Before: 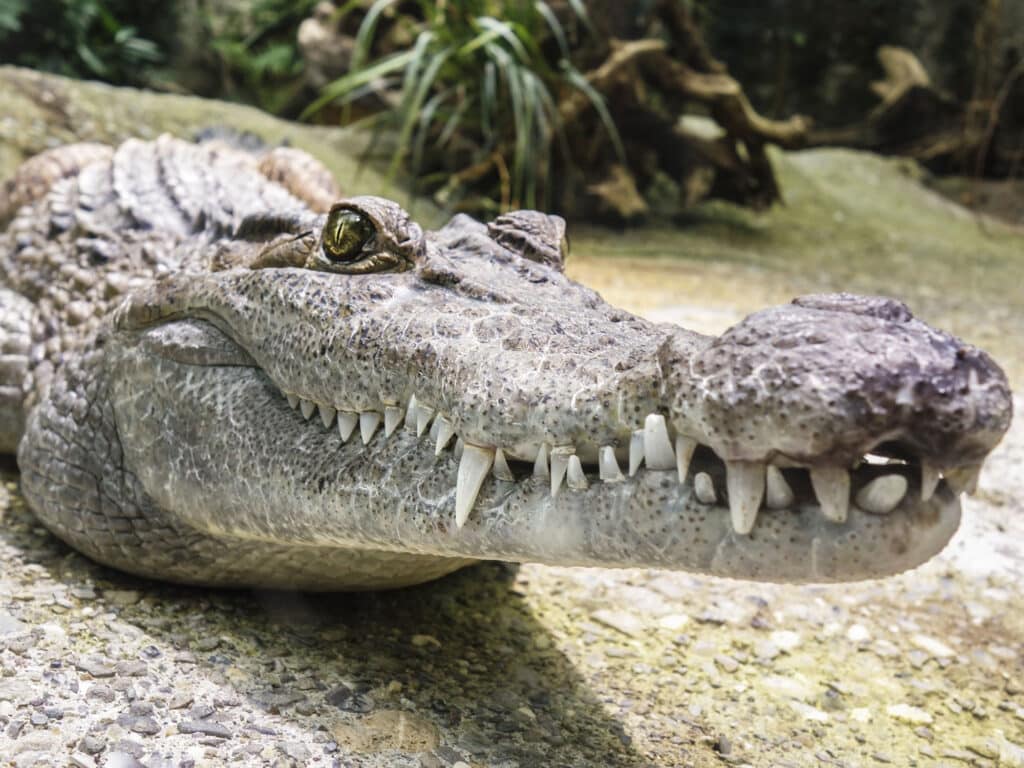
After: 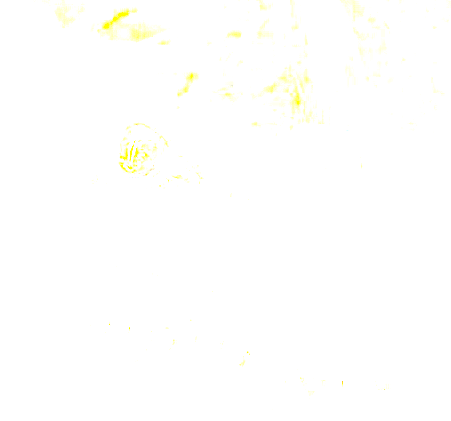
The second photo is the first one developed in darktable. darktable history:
exposure: exposure 8 EV, compensate highlight preservation false
contrast brightness saturation: brightness 0.28
crop: left 20.248%, top 10.86%, right 35.675%, bottom 34.321%
